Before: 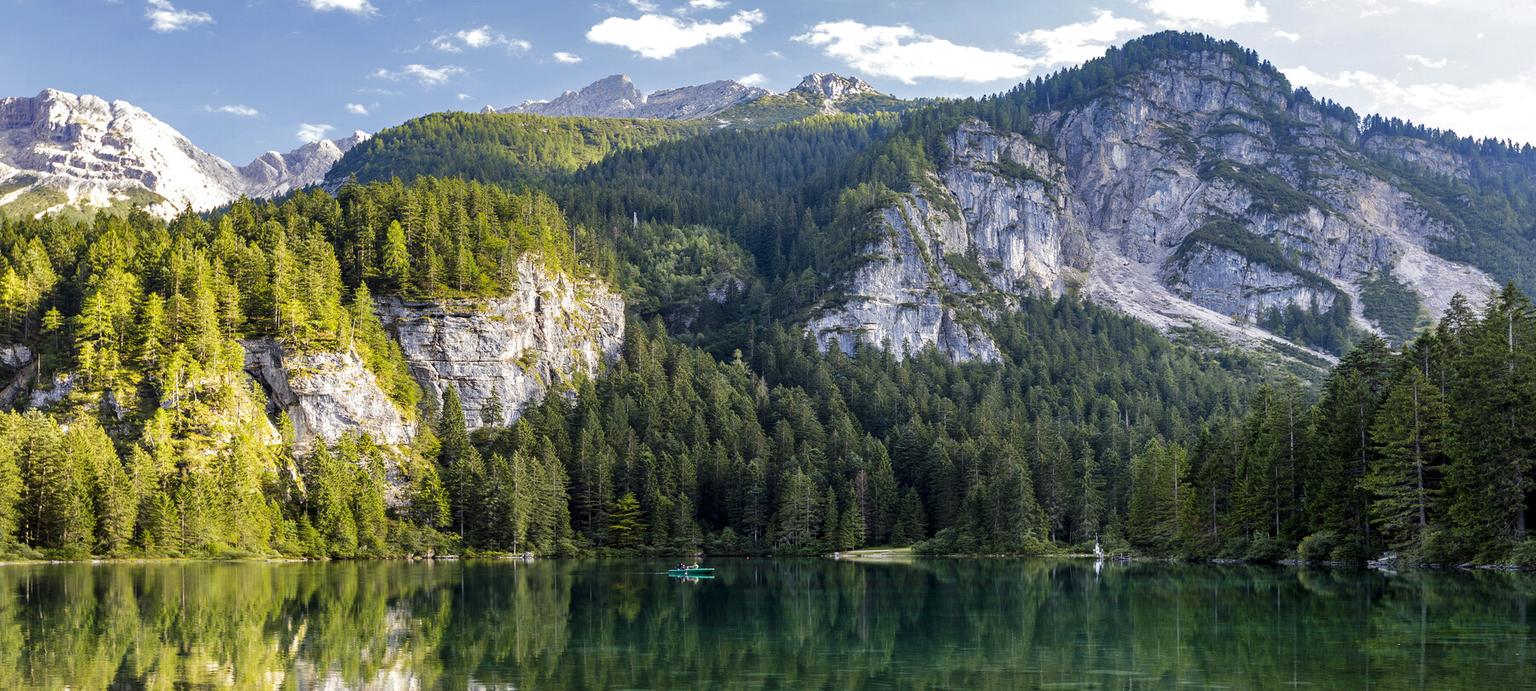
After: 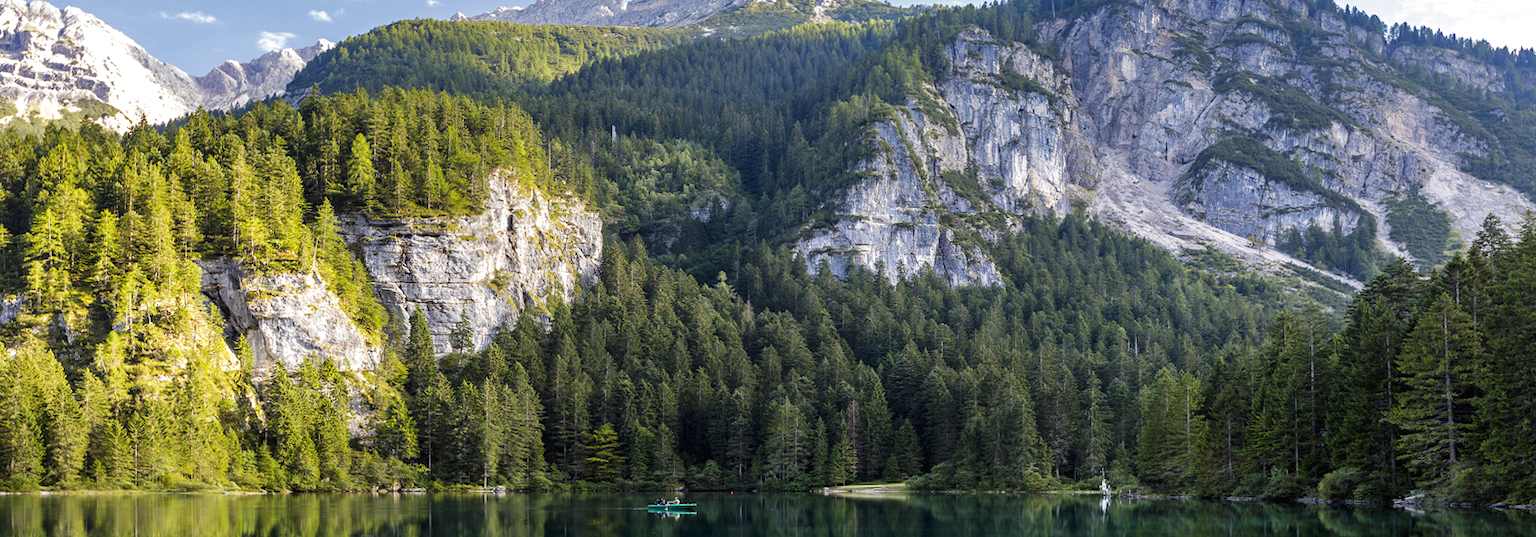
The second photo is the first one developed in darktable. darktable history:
exposure: black level correction -0.001, exposure 0.08 EV, compensate highlight preservation false
crop and rotate: left 2.991%, top 13.302%, right 1.981%, bottom 12.636%
rotate and perspective: rotation 0.192°, lens shift (horizontal) -0.015, crop left 0.005, crop right 0.996, crop top 0.006, crop bottom 0.99
white balance: emerald 1
